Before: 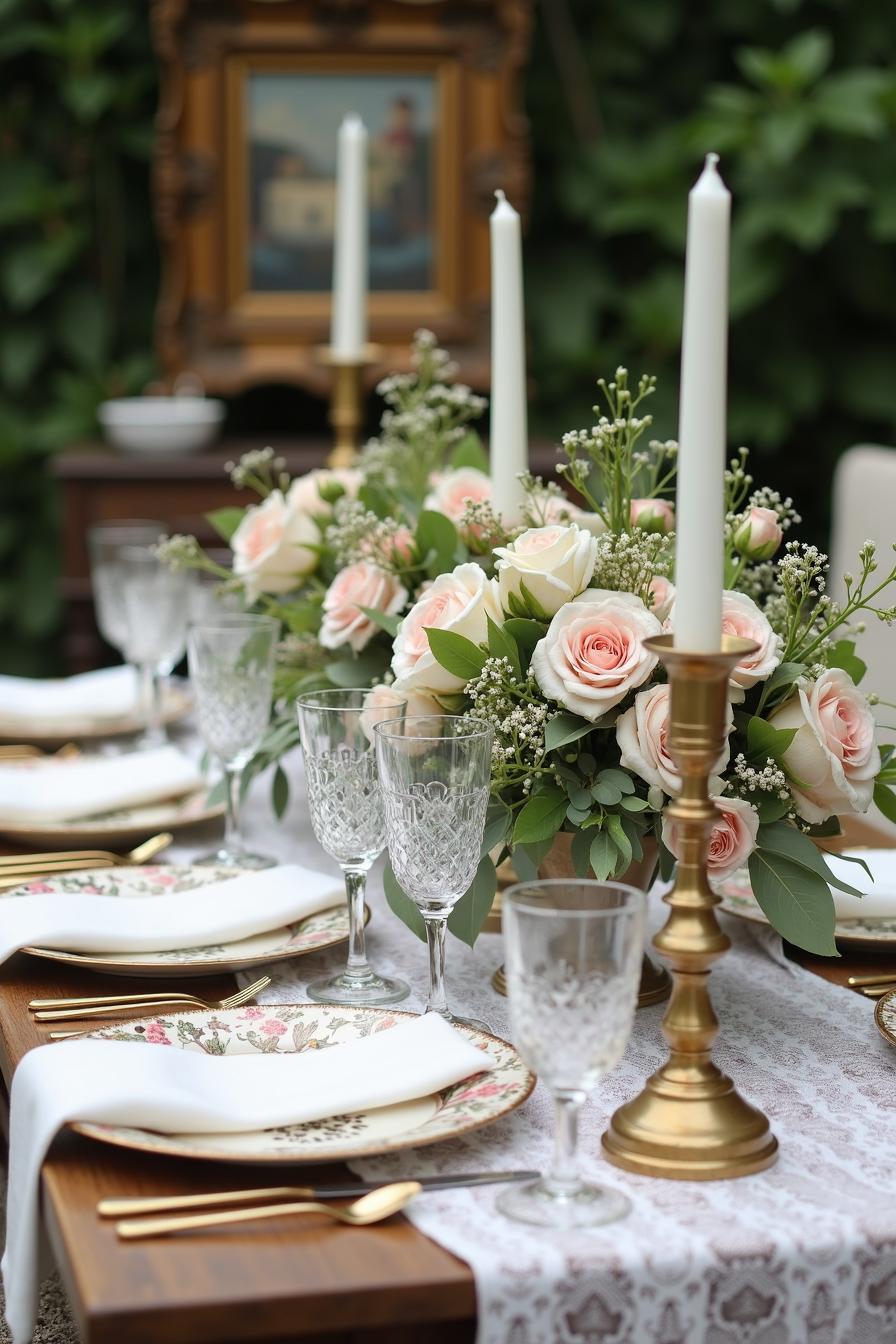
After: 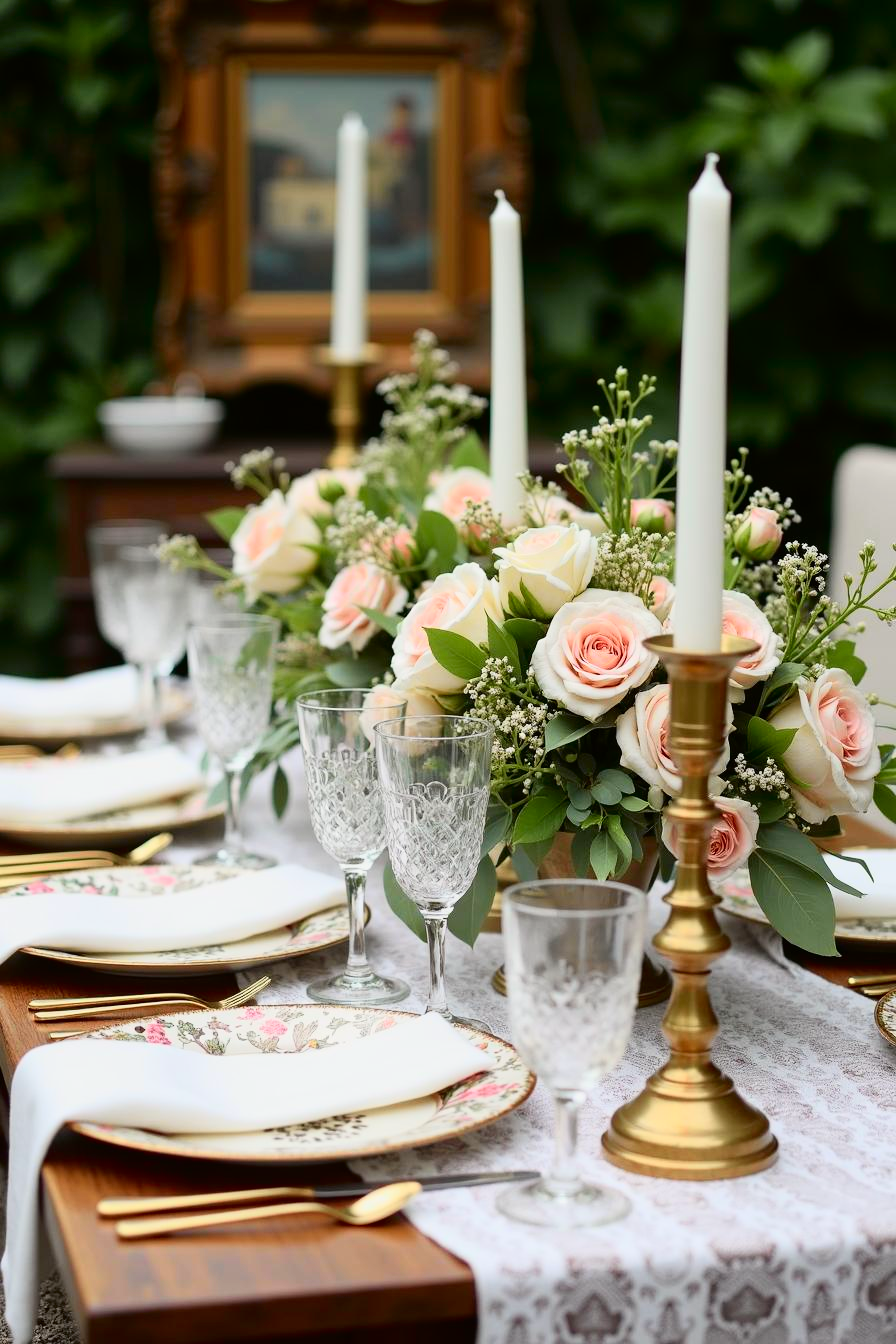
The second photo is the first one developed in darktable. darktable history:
white balance: emerald 1
tone curve: curves: ch0 [(0, 0) (0.128, 0.068) (0.292, 0.274) (0.46, 0.482) (0.653, 0.717) (0.819, 0.869) (0.998, 0.969)]; ch1 [(0, 0) (0.384, 0.365) (0.463, 0.45) (0.486, 0.486) (0.503, 0.504) (0.517, 0.517) (0.549, 0.572) (0.583, 0.615) (0.672, 0.699) (0.774, 0.817) (1, 1)]; ch2 [(0, 0) (0.374, 0.344) (0.446, 0.443) (0.494, 0.5) (0.527, 0.529) (0.565, 0.591) (0.644, 0.682) (1, 1)], color space Lab, independent channels, preserve colors none
